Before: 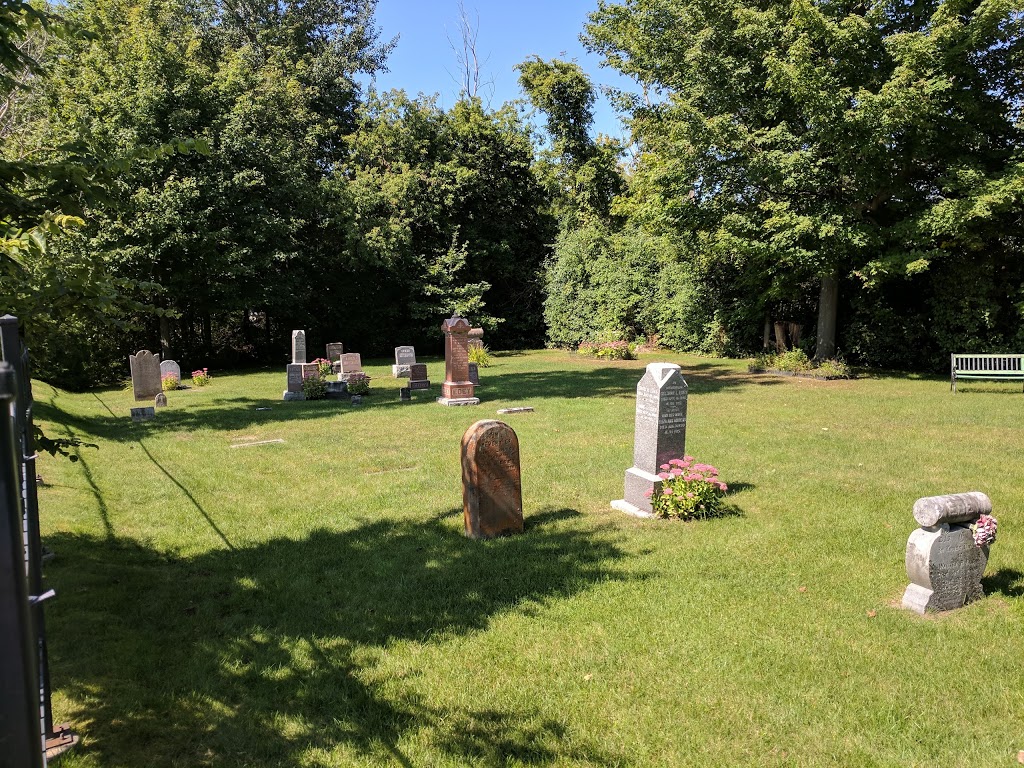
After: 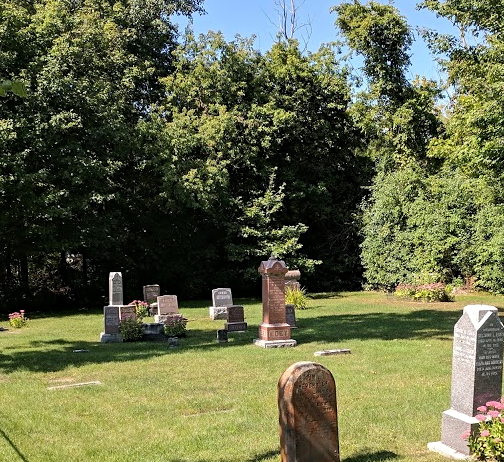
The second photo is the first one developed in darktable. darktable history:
crop: left 17.941%, top 7.671%, right 32.798%, bottom 32.044%
contrast equalizer: octaves 7, y [[0.5, 0.504, 0.515, 0.527, 0.535, 0.534], [0.5 ×6], [0.491, 0.387, 0.179, 0.068, 0.068, 0.068], [0 ×5, 0.023], [0 ×6]]
